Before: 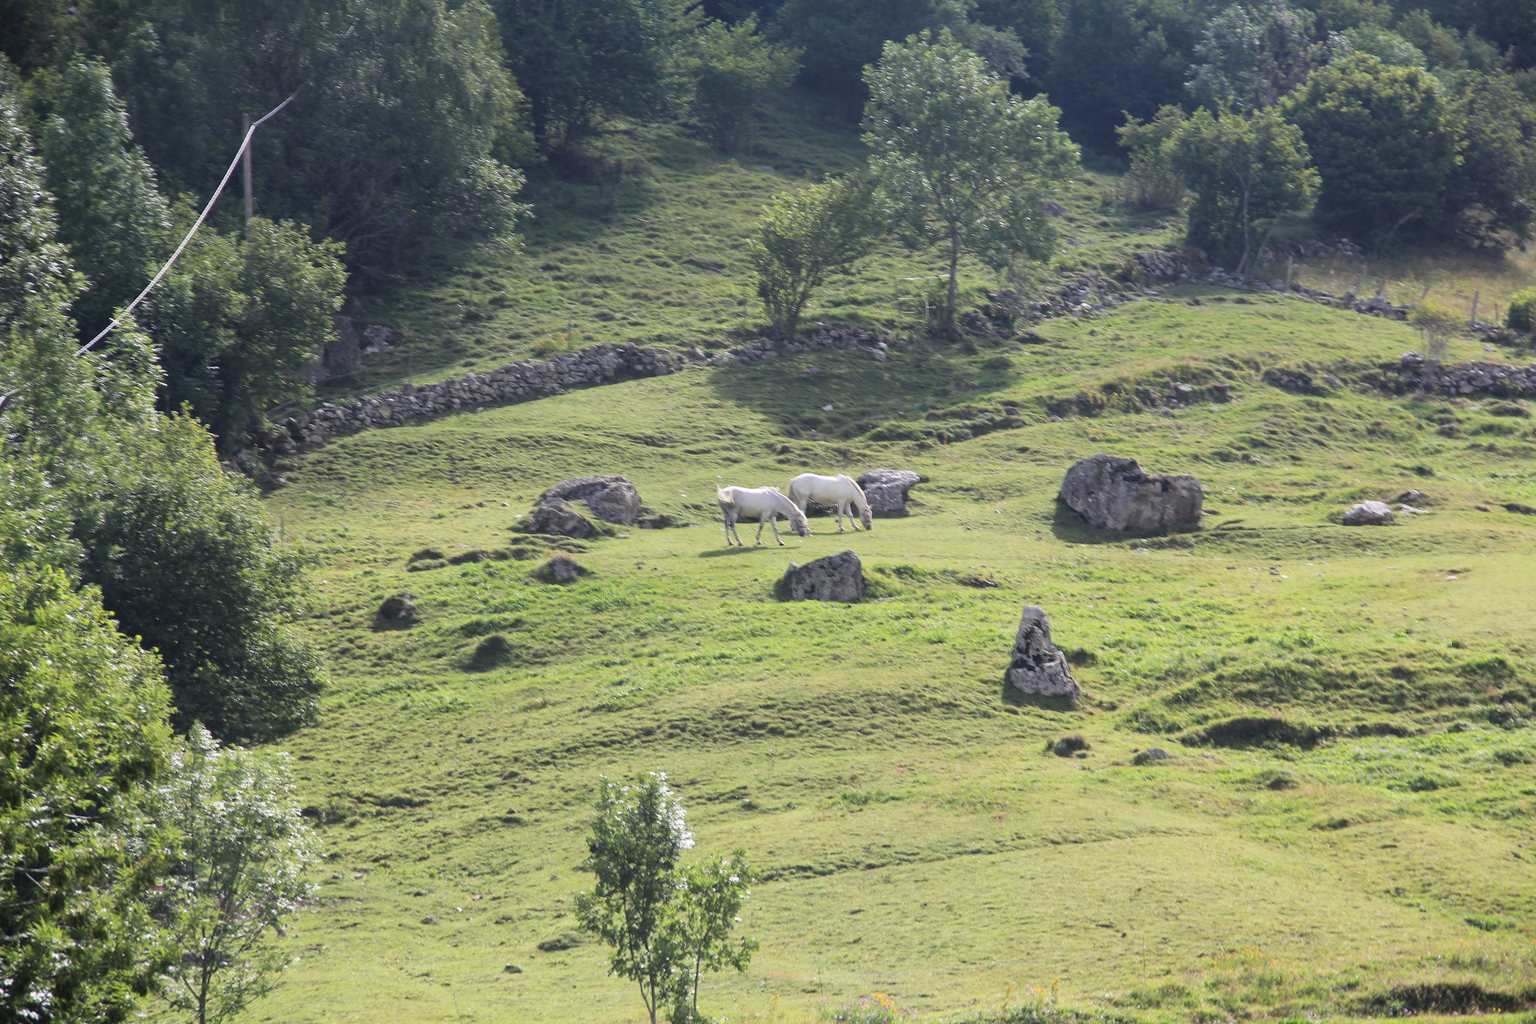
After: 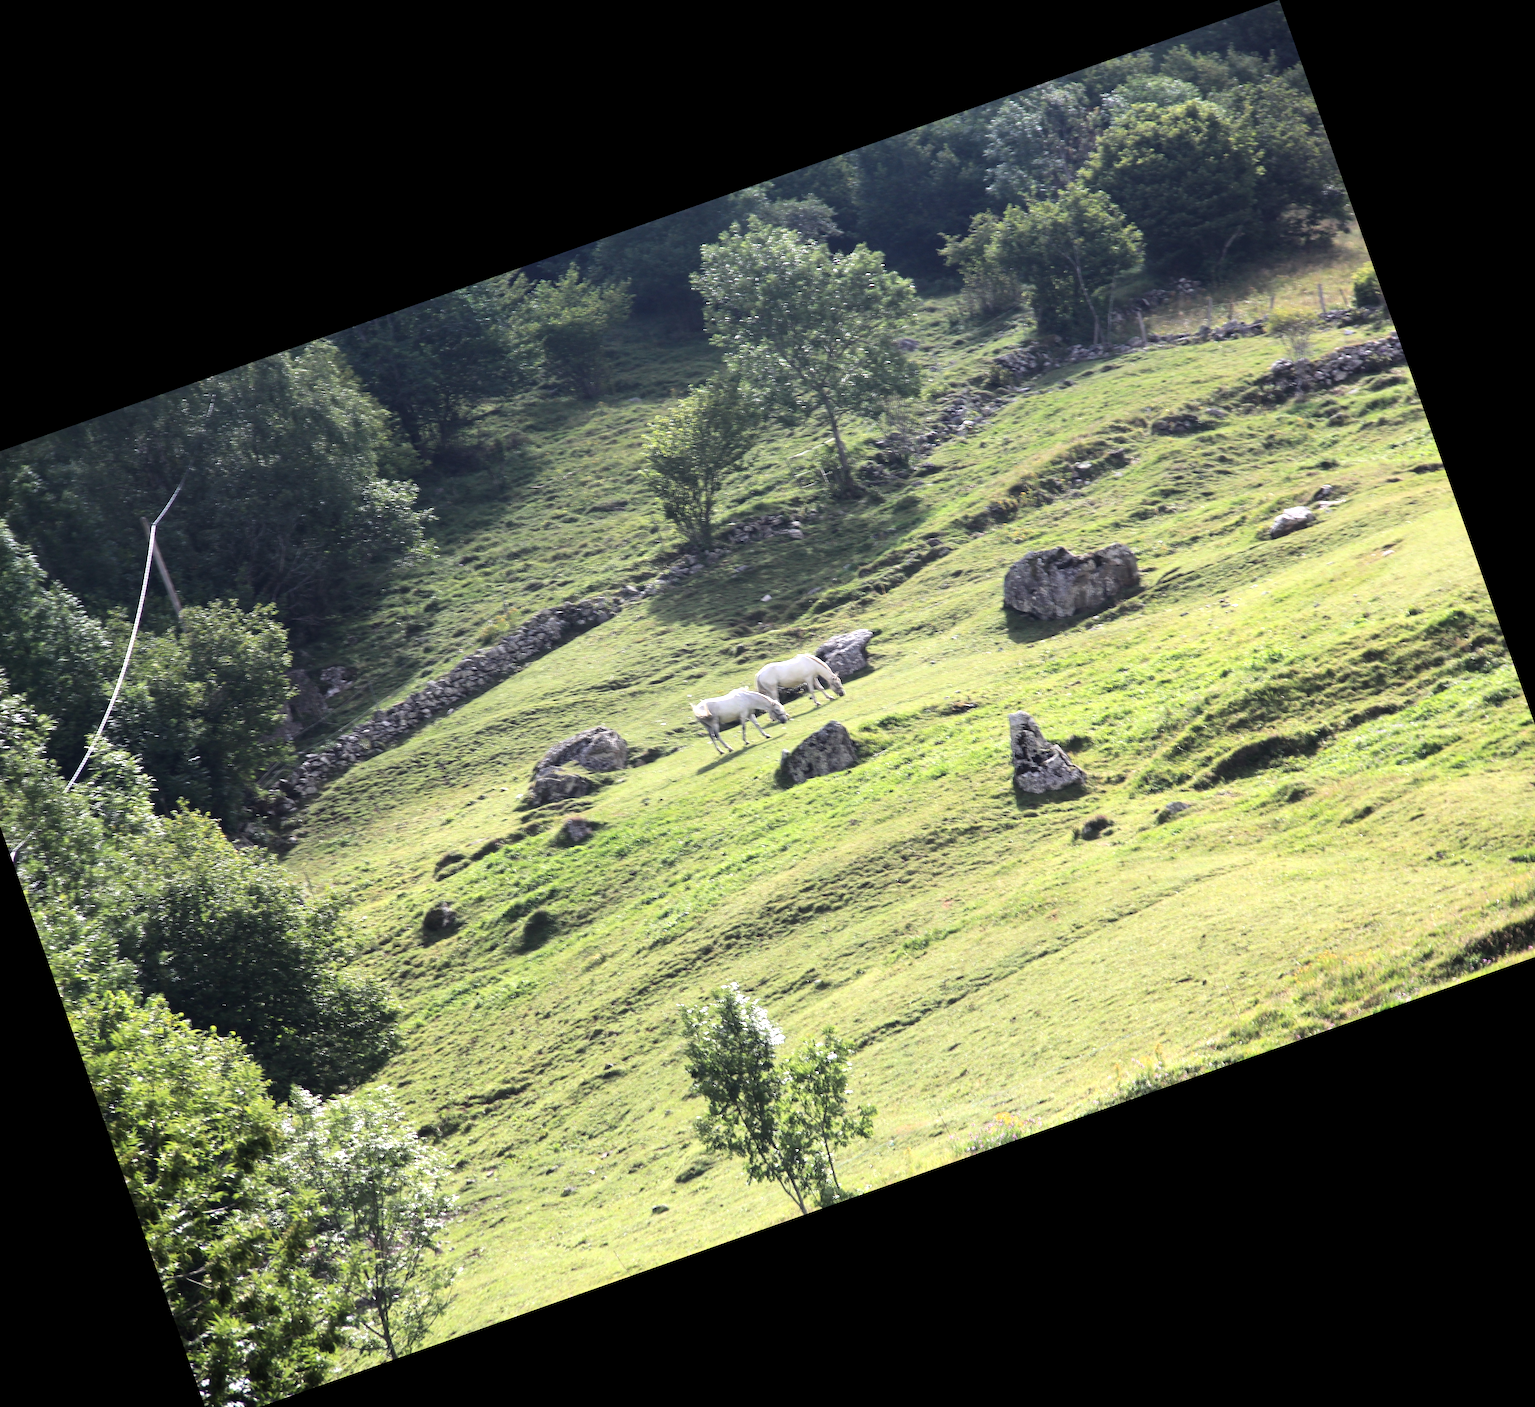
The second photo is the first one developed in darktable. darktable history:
tone equalizer: -8 EV -0.75 EV, -7 EV -0.7 EV, -6 EV -0.6 EV, -5 EV -0.4 EV, -3 EV 0.4 EV, -2 EV 0.6 EV, -1 EV 0.7 EV, +0 EV 0.75 EV, edges refinement/feathering 500, mask exposure compensation -1.57 EV, preserve details no
crop and rotate: angle 19.43°, left 6.812%, right 4.125%, bottom 1.087%
exposure: black level correction 0.001, compensate highlight preservation false
